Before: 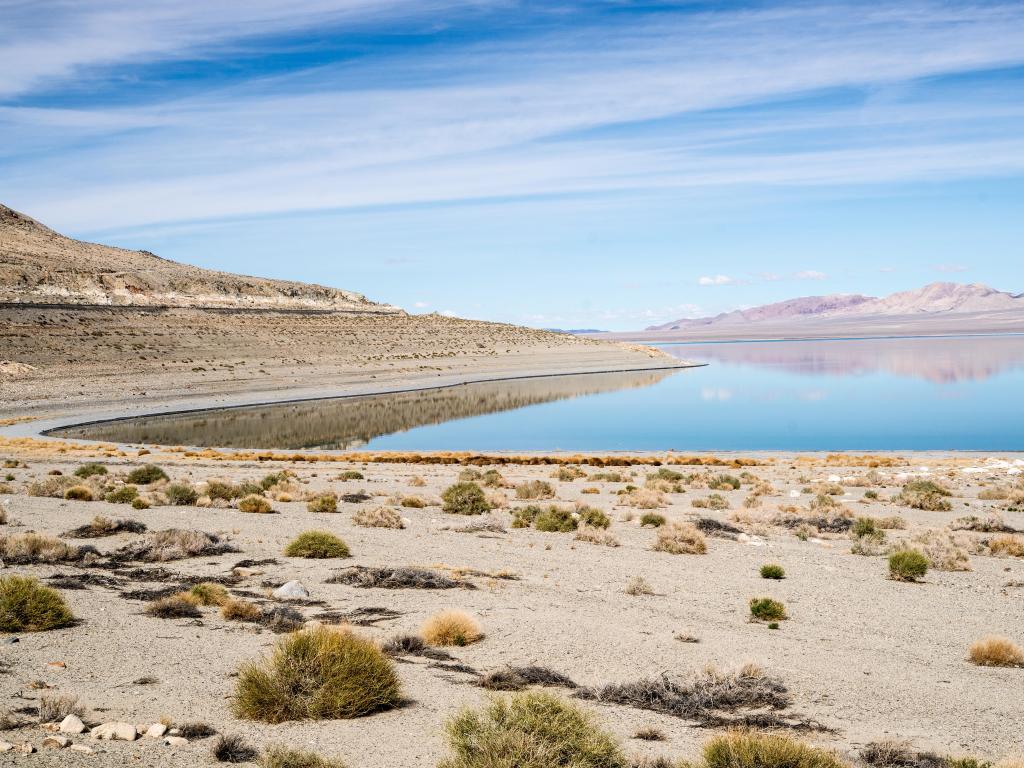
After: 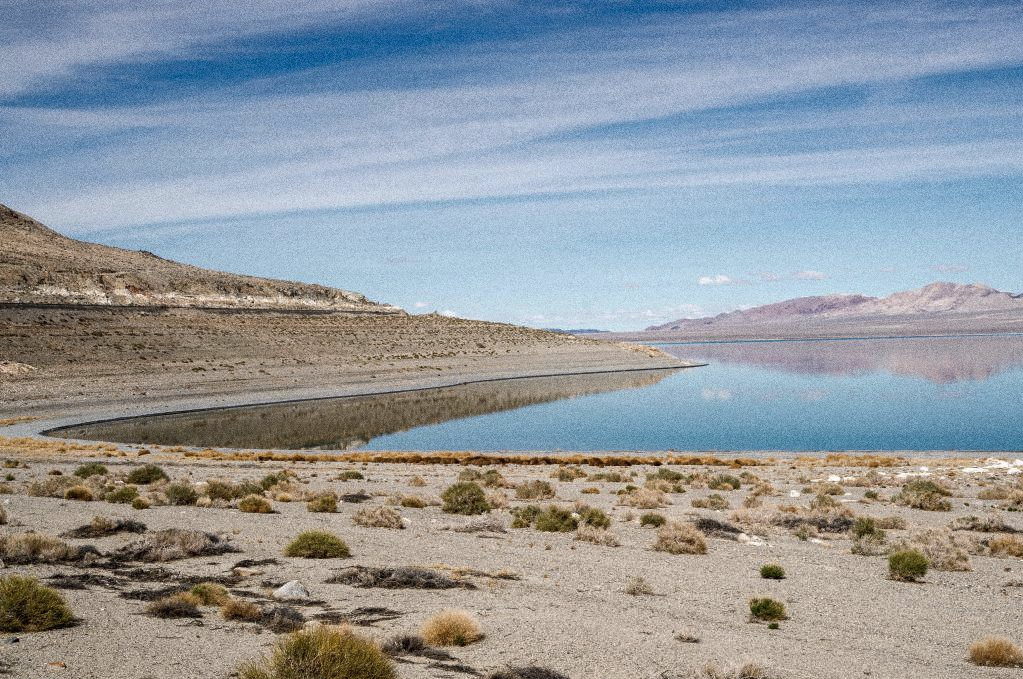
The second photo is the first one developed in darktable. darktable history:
crop and rotate: top 0%, bottom 11.49%
grain: coarseness 0.09 ISO, strength 40%
tone curve: curves: ch0 [(0, 0) (0.797, 0.684) (1, 1)], color space Lab, linked channels, preserve colors none
